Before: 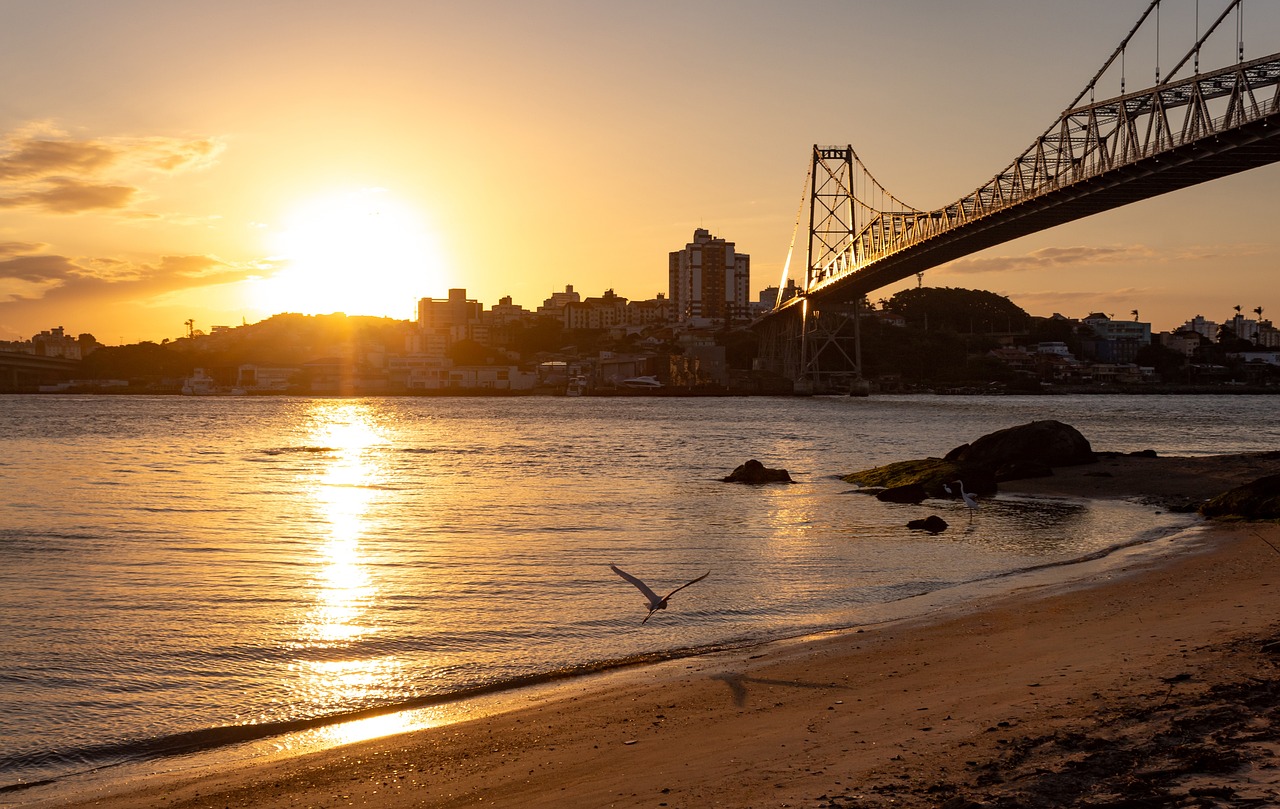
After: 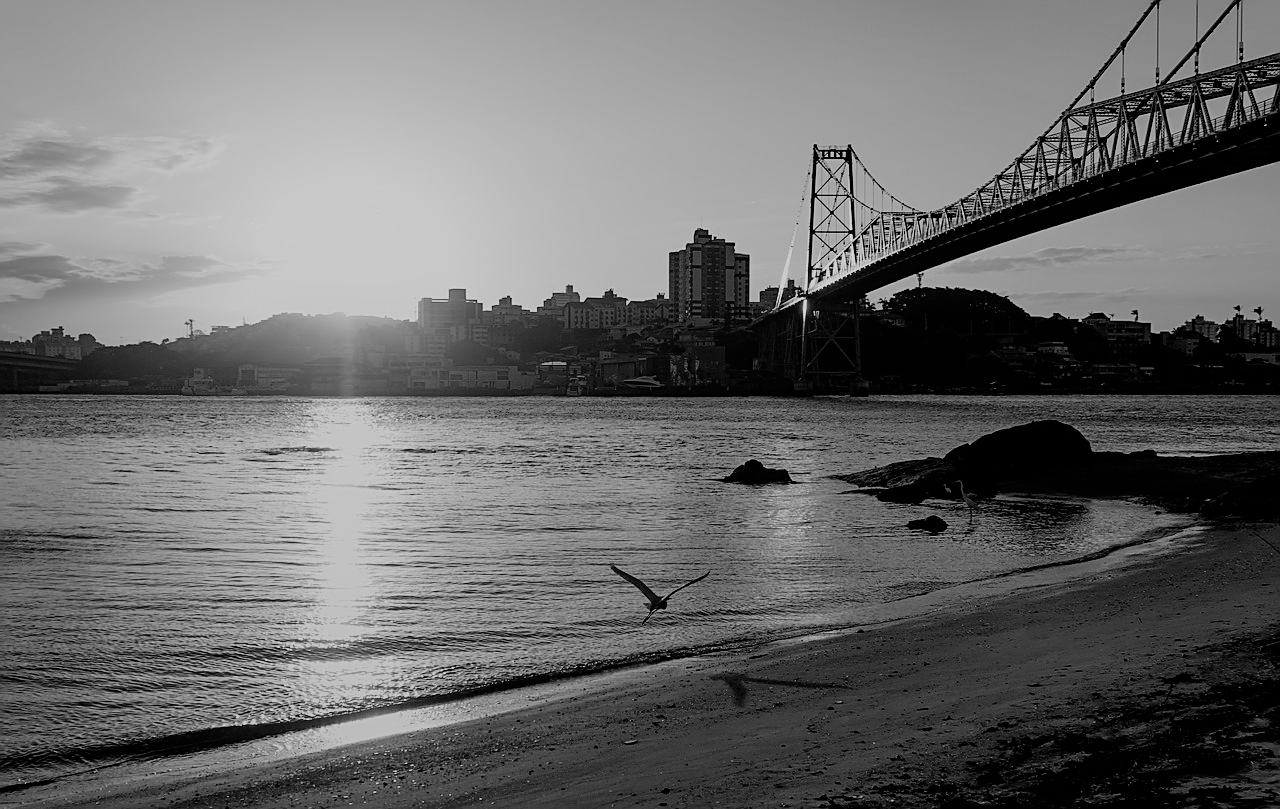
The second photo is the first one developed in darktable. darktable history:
sharpen: on, module defaults
monochrome: on, module defaults
filmic rgb: black relative exposure -6.15 EV, white relative exposure 6.96 EV, hardness 2.23, color science v6 (2022)
graduated density: rotation -180°, offset 24.95
